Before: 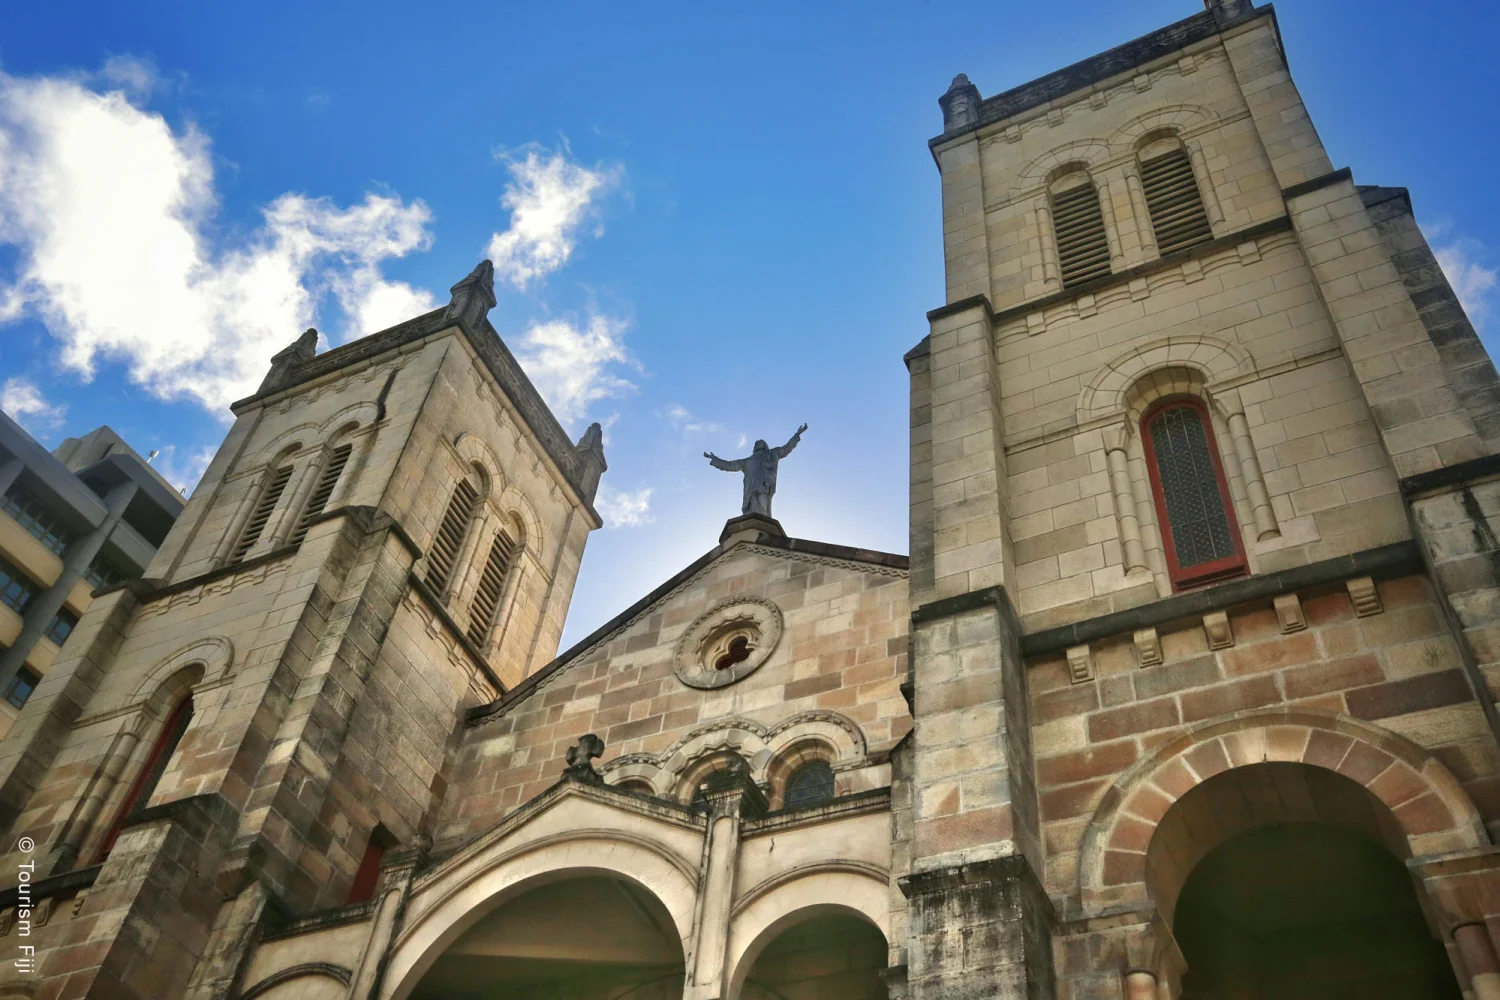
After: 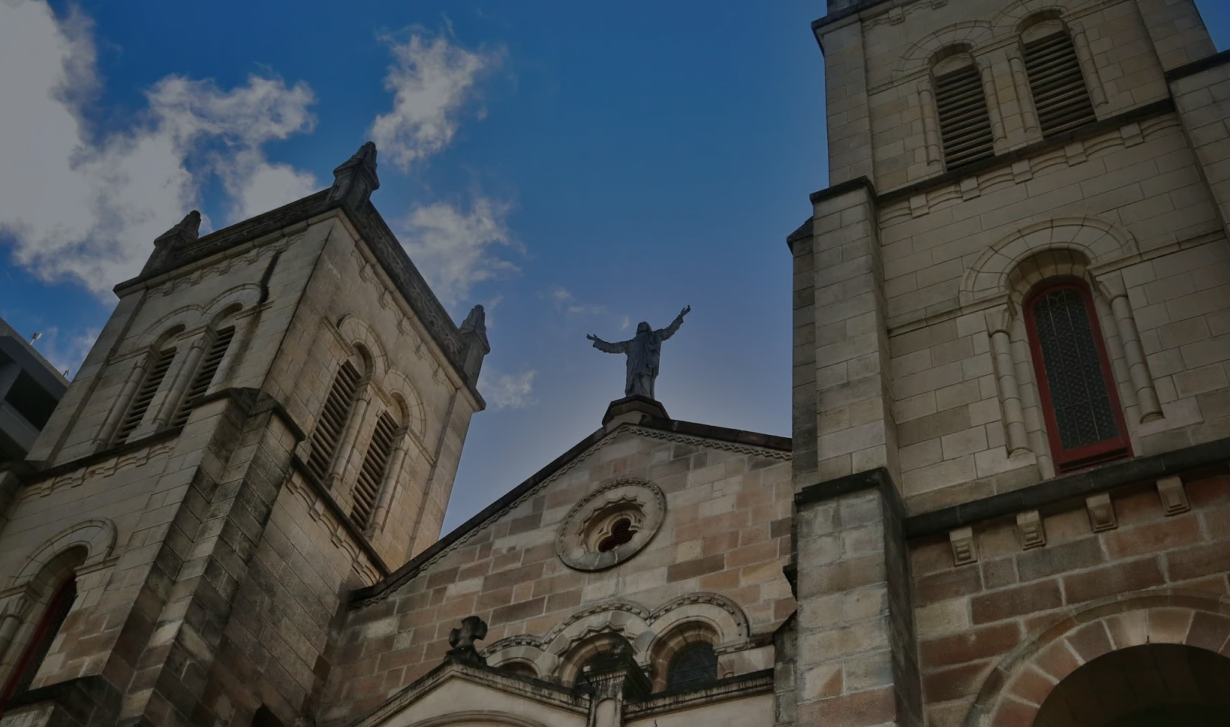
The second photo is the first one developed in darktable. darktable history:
exposure: compensate highlight preservation false
tone equalizer: -8 EV -2 EV, -7 EV -2 EV, -6 EV -2 EV, -5 EV -2 EV, -4 EV -2 EV, -3 EV -2 EV, -2 EV -2 EV, -1 EV -1.63 EV, +0 EV -2 EV
color correction: highlights a* -0.772, highlights b* -8.92
crop: left 7.856%, top 11.836%, right 10.12%, bottom 15.387%
